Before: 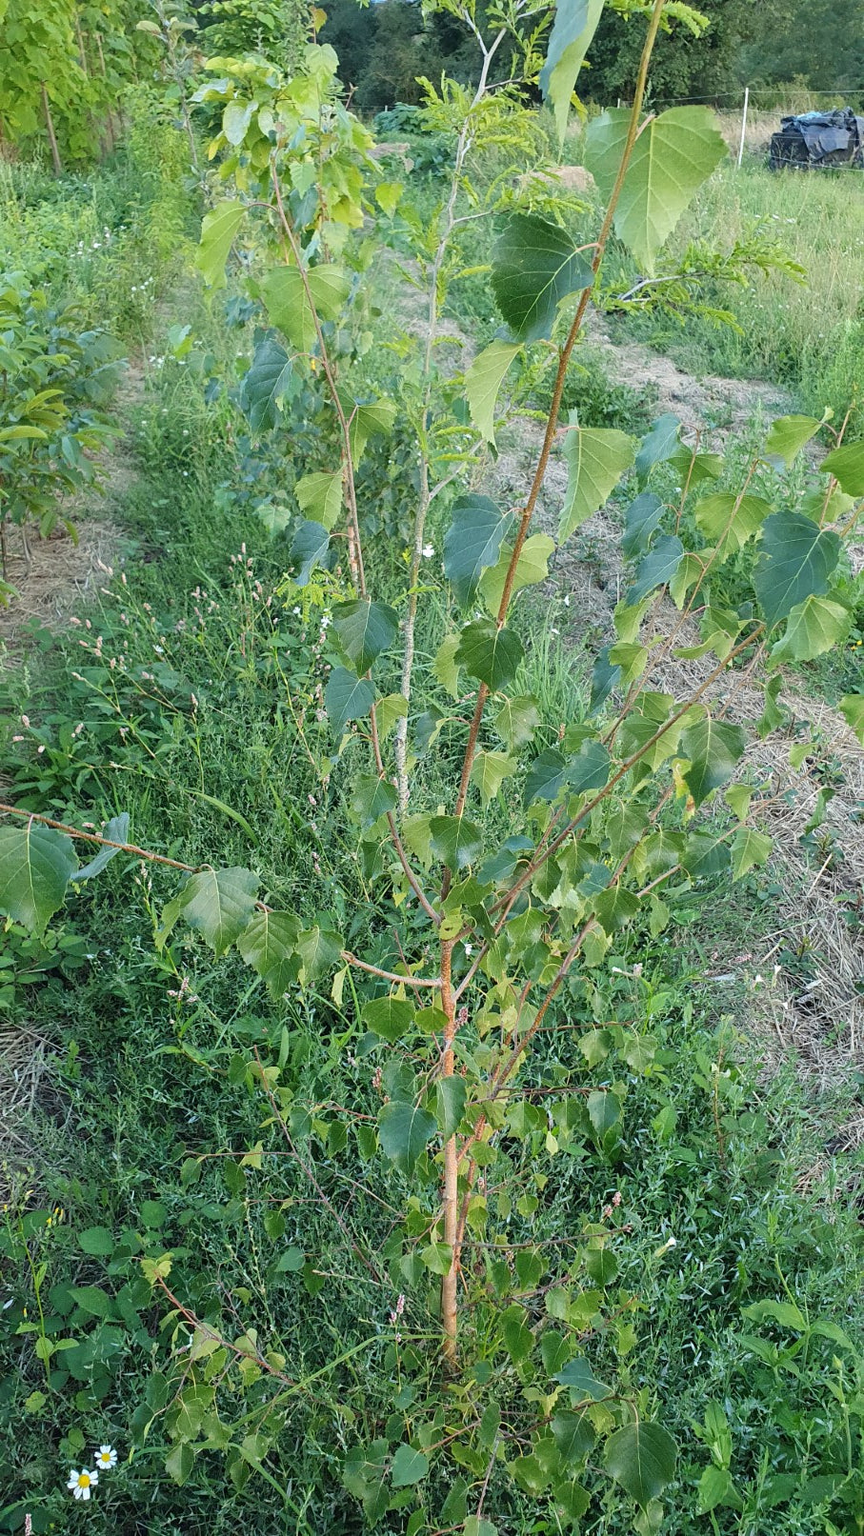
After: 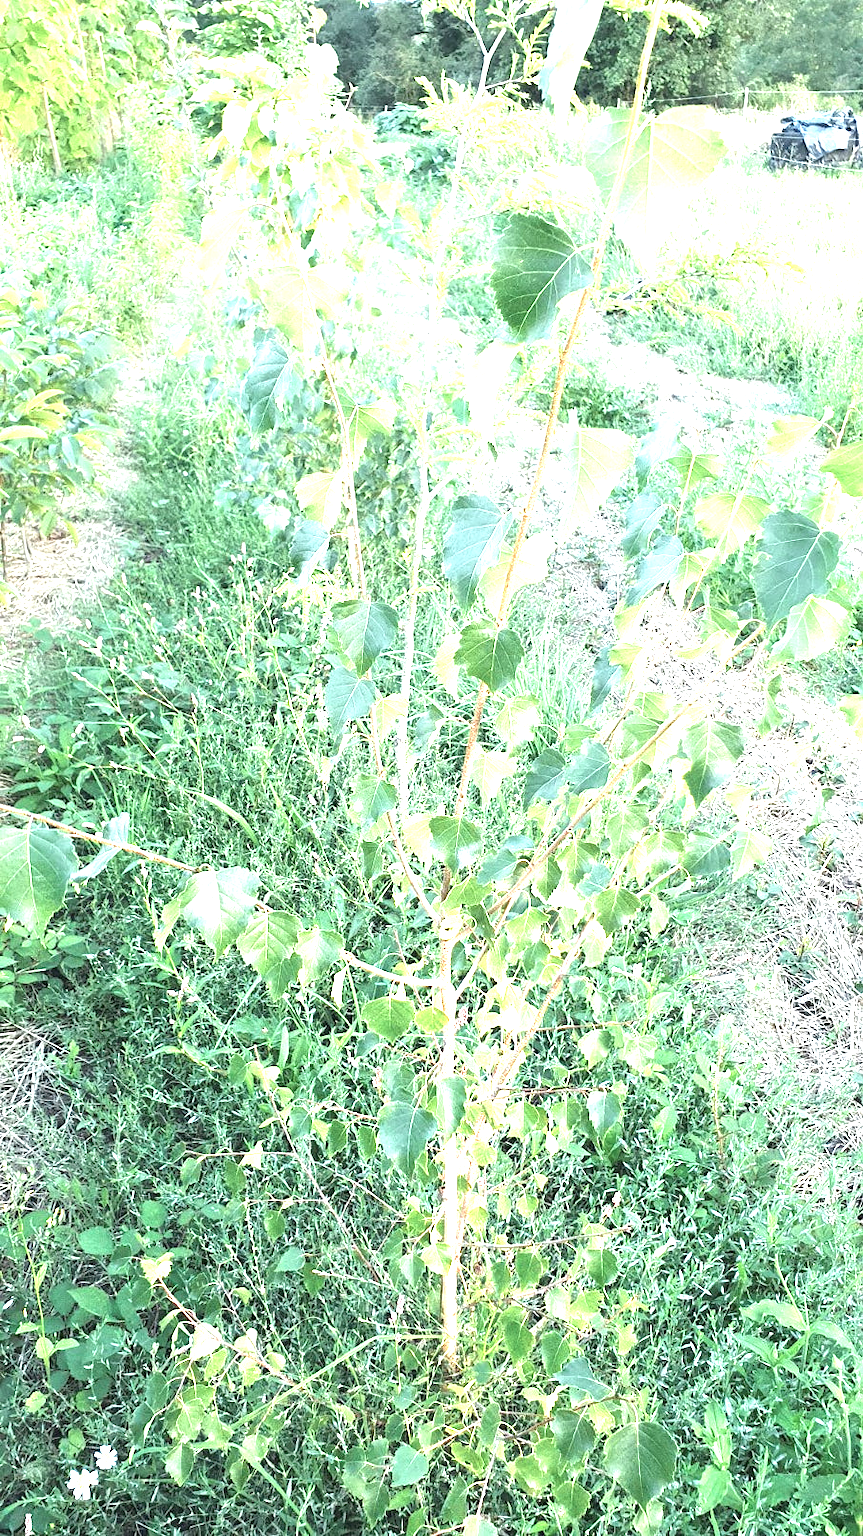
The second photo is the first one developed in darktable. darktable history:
exposure: exposure 2.04 EV, compensate highlight preservation false
color contrast: green-magenta contrast 0.84, blue-yellow contrast 0.86
color zones: curves: ch0 [(0.018, 0.548) (0.224, 0.64) (0.425, 0.447) (0.675, 0.575) (0.732, 0.579)]; ch1 [(0.066, 0.487) (0.25, 0.5) (0.404, 0.43) (0.75, 0.421) (0.956, 0.421)]; ch2 [(0.044, 0.561) (0.215, 0.465) (0.399, 0.544) (0.465, 0.548) (0.614, 0.447) (0.724, 0.43) (0.882, 0.623) (0.956, 0.632)]
